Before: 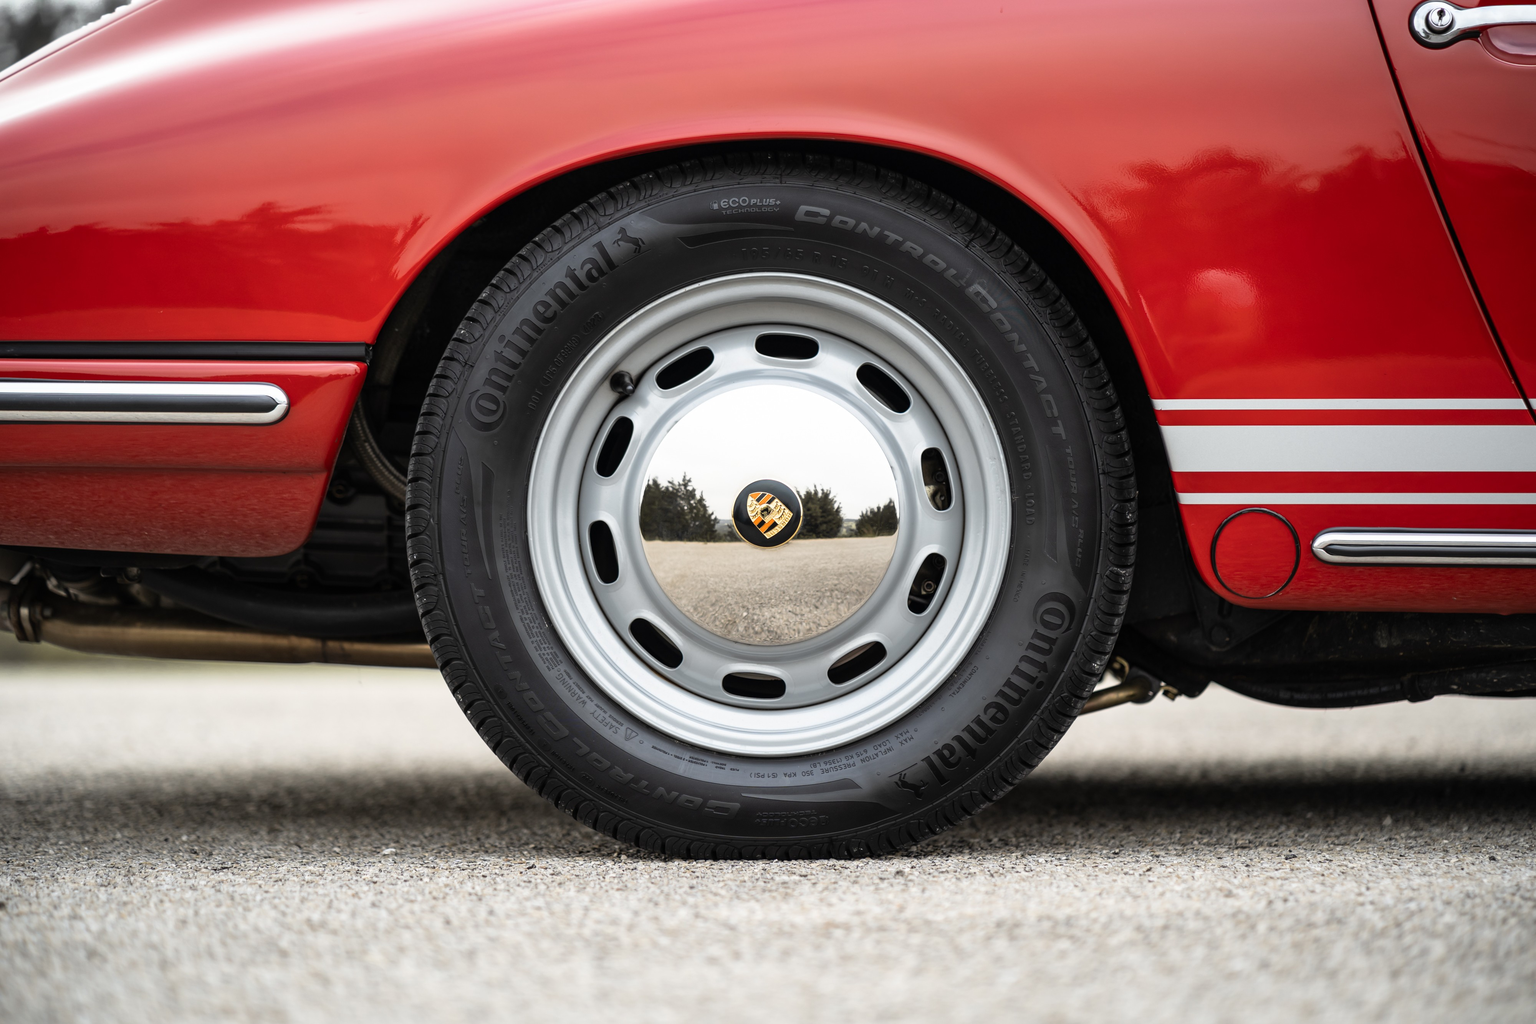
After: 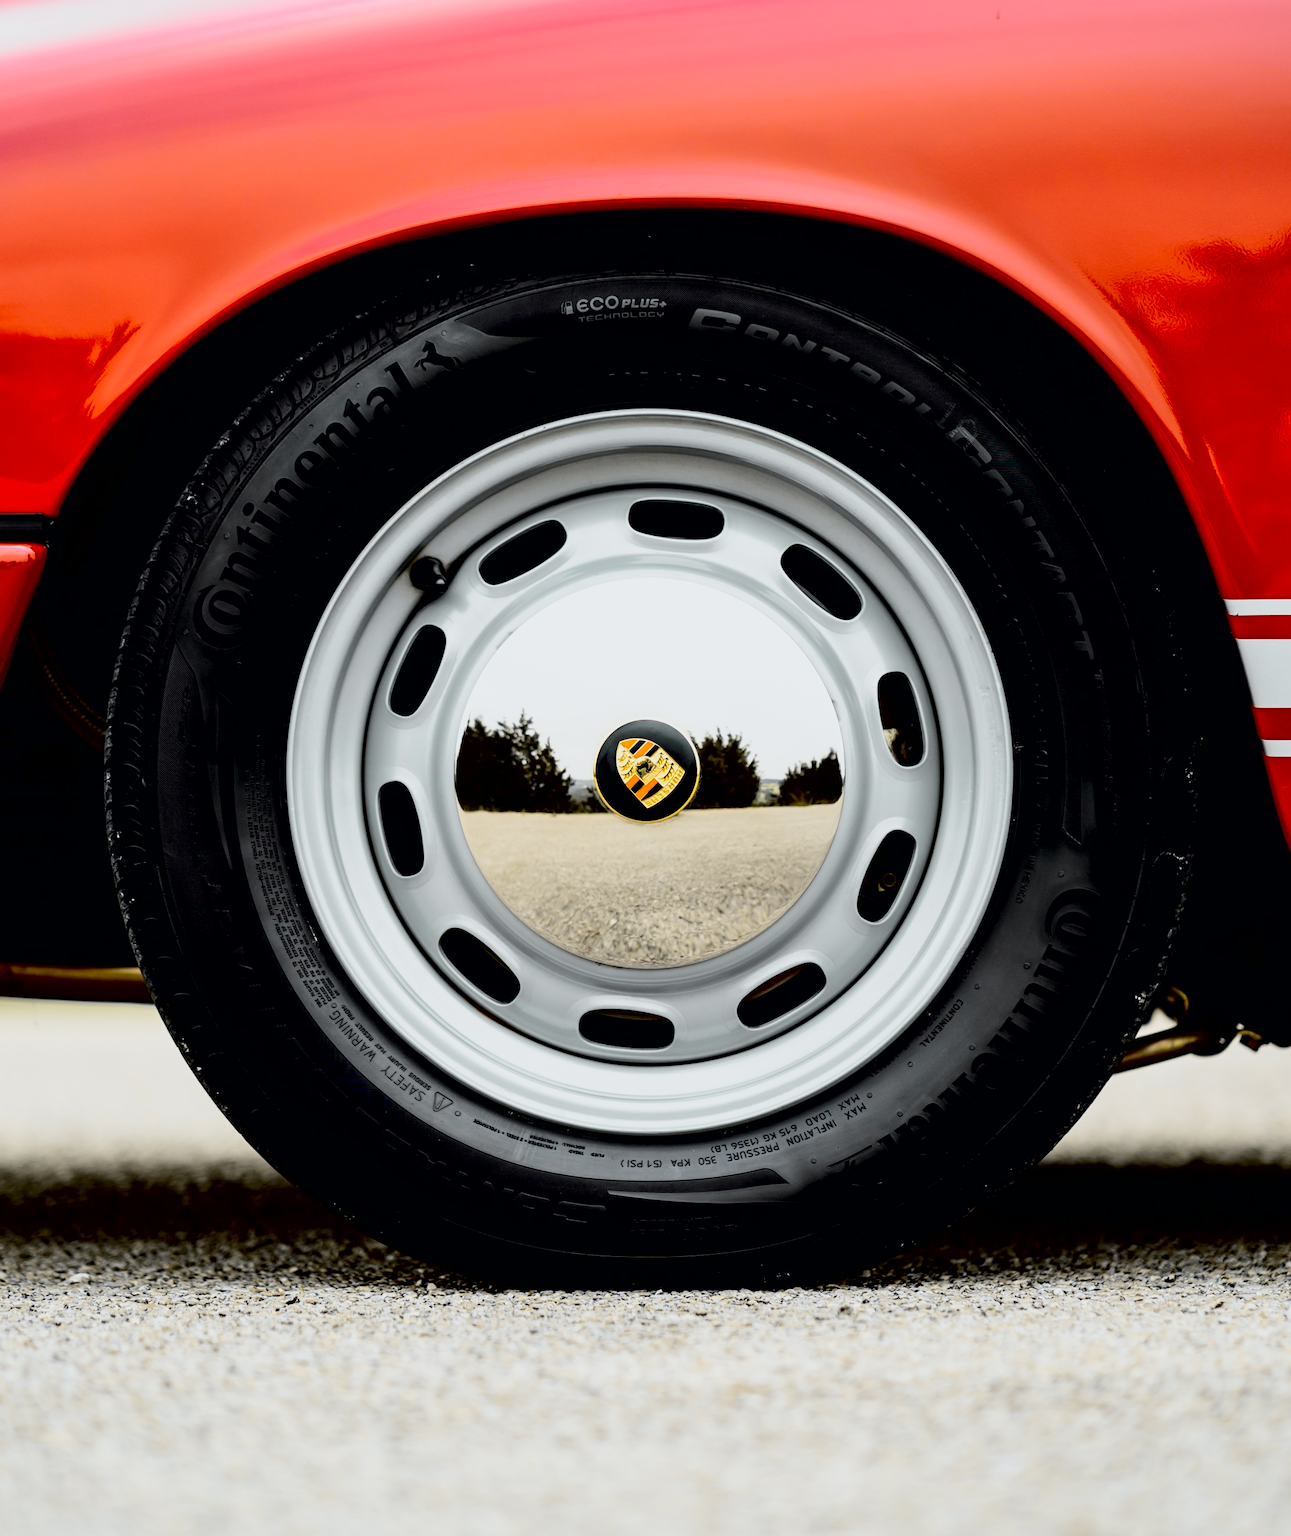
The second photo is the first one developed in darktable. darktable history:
crop: left 21.922%, right 22.046%, bottom 0.006%
exposure: black level correction 0.046, exposure -0.229 EV, compensate highlight preservation false
tone curve: curves: ch0 [(0, 0) (0.11, 0.081) (0.256, 0.259) (0.398, 0.475) (0.498, 0.611) (0.65, 0.757) (0.835, 0.883) (1, 0.961)]; ch1 [(0, 0) (0.346, 0.307) (0.408, 0.369) (0.453, 0.457) (0.482, 0.479) (0.502, 0.498) (0.521, 0.51) (0.553, 0.554) (0.618, 0.65) (0.693, 0.727) (1, 1)]; ch2 [(0, 0) (0.358, 0.362) (0.434, 0.46) (0.485, 0.494) (0.5, 0.494) (0.511, 0.508) (0.537, 0.55) (0.579, 0.599) (0.621, 0.693) (1, 1)], color space Lab, independent channels, preserve colors none
